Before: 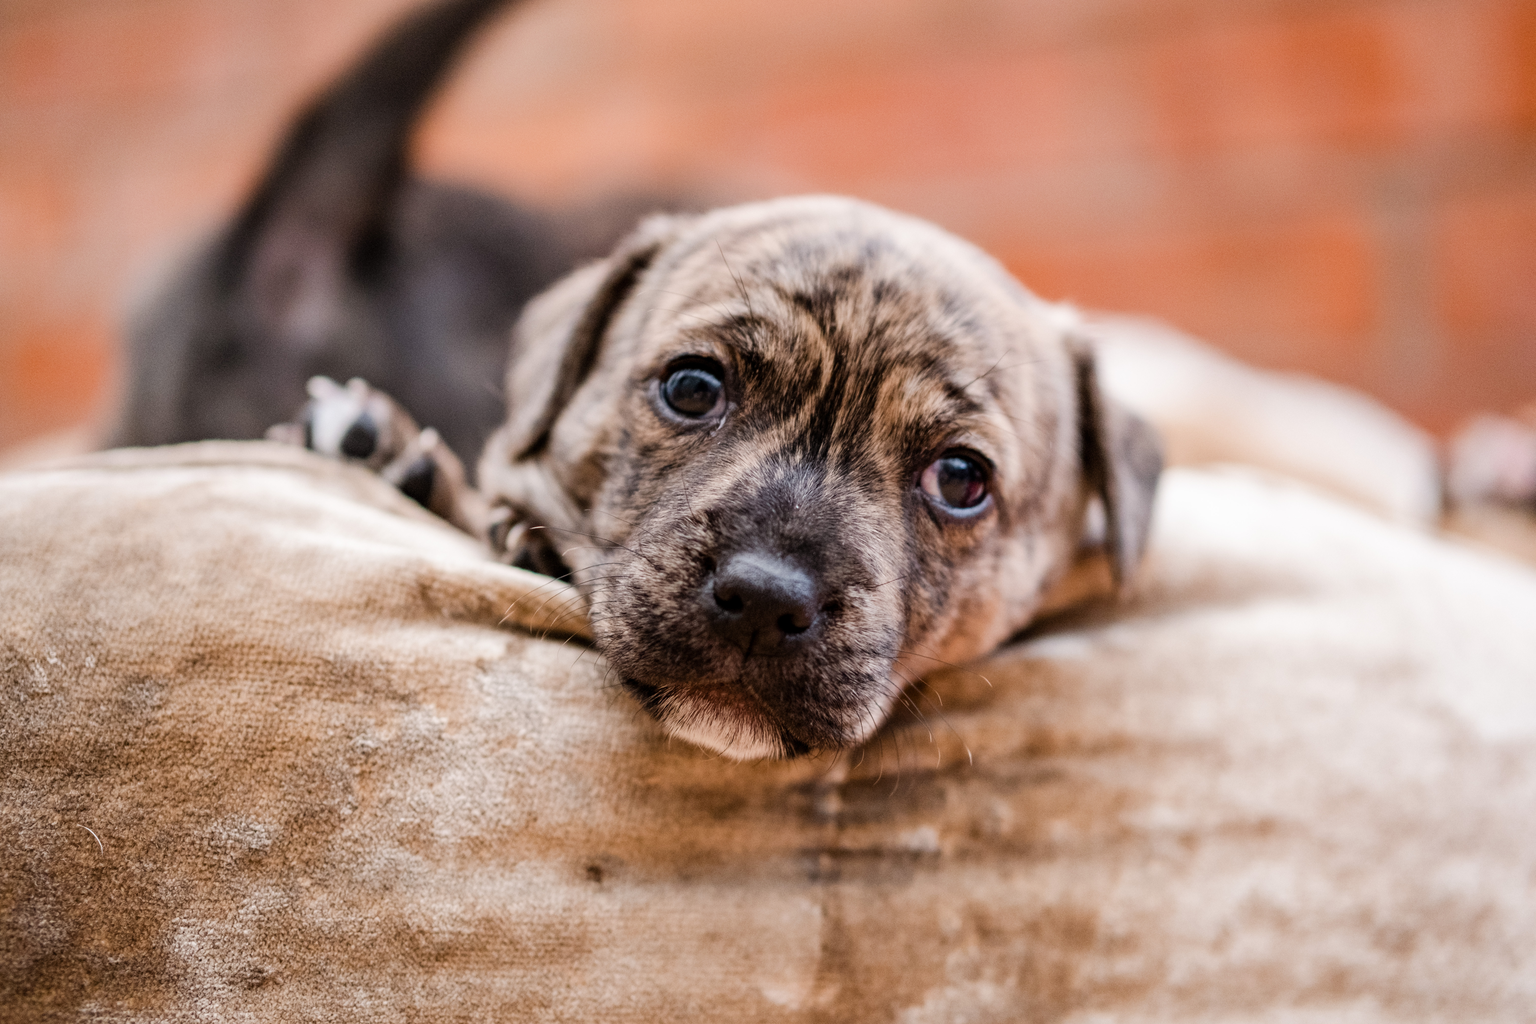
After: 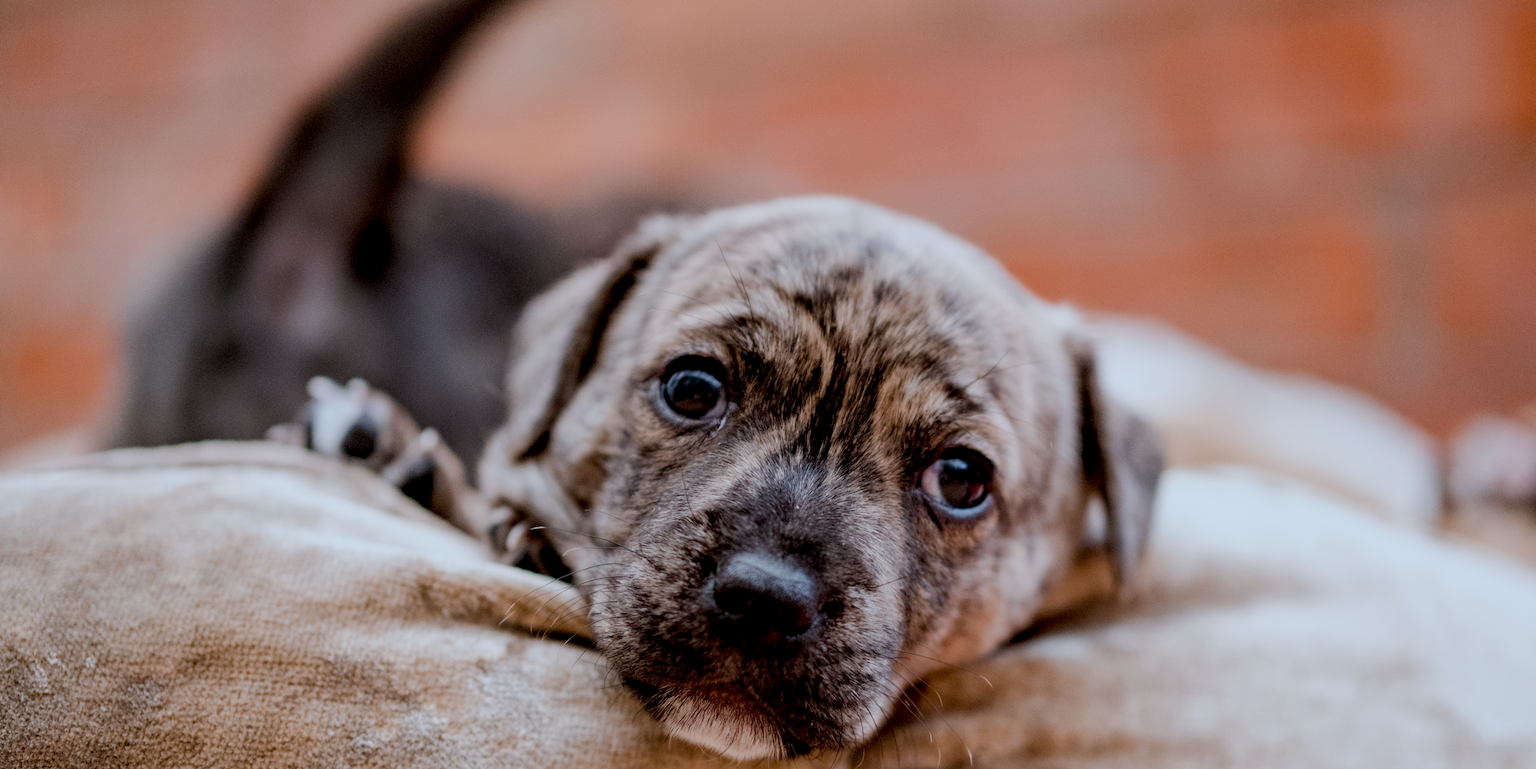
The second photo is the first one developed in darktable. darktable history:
exposure: black level correction 0.011, exposure -0.471 EV, compensate highlight preservation false
crop: bottom 24.846%
color correction: highlights a* -3.85, highlights b* -10.84
